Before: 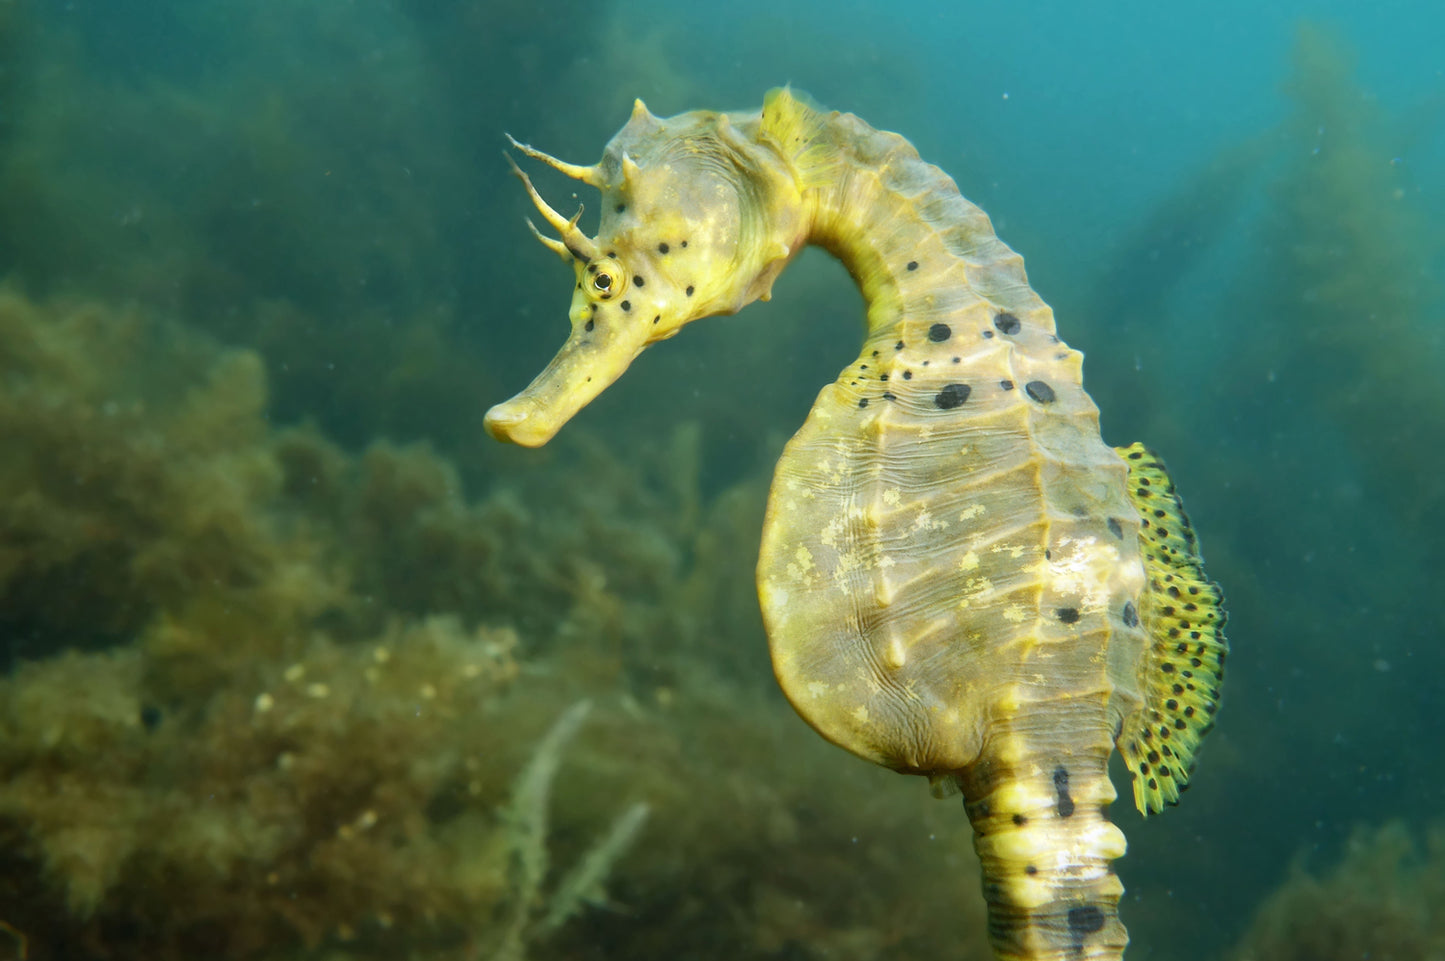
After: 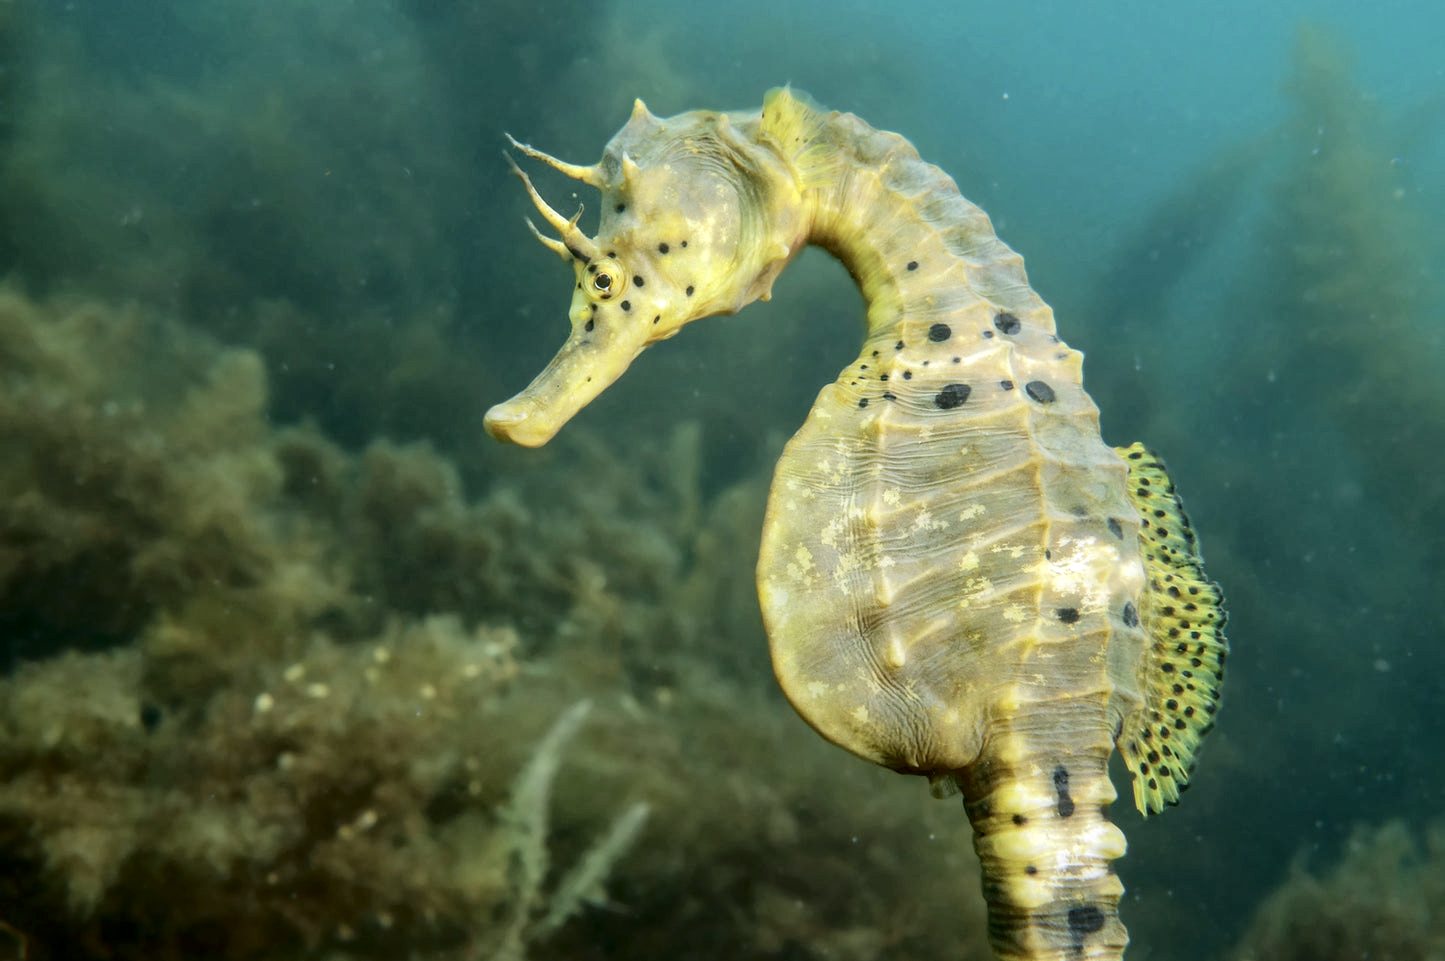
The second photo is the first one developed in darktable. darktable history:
tone curve: curves: ch0 [(0, 0) (0.003, 0.005) (0.011, 0.006) (0.025, 0.013) (0.044, 0.027) (0.069, 0.042) (0.1, 0.06) (0.136, 0.085) (0.177, 0.118) (0.224, 0.171) (0.277, 0.239) (0.335, 0.314) (0.399, 0.394) (0.468, 0.473) (0.543, 0.552) (0.623, 0.64) (0.709, 0.718) (0.801, 0.801) (0.898, 0.882) (1, 1)], color space Lab, independent channels, preserve colors none
contrast brightness saturation: saturation -0.171
local contrast: on, module defaults
